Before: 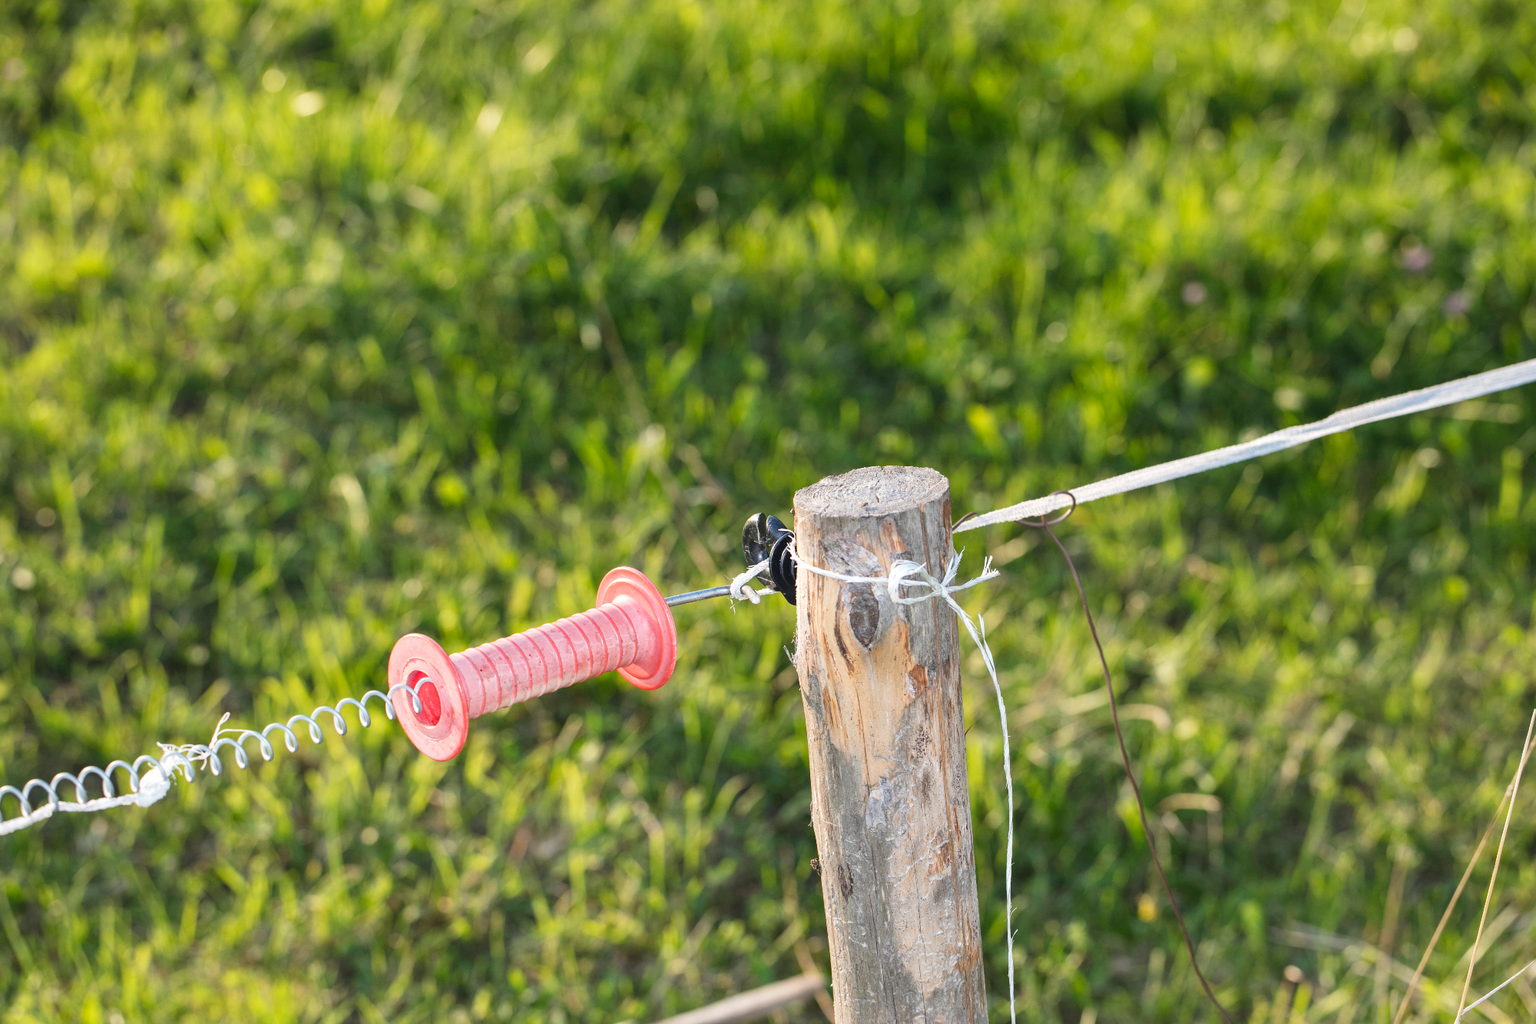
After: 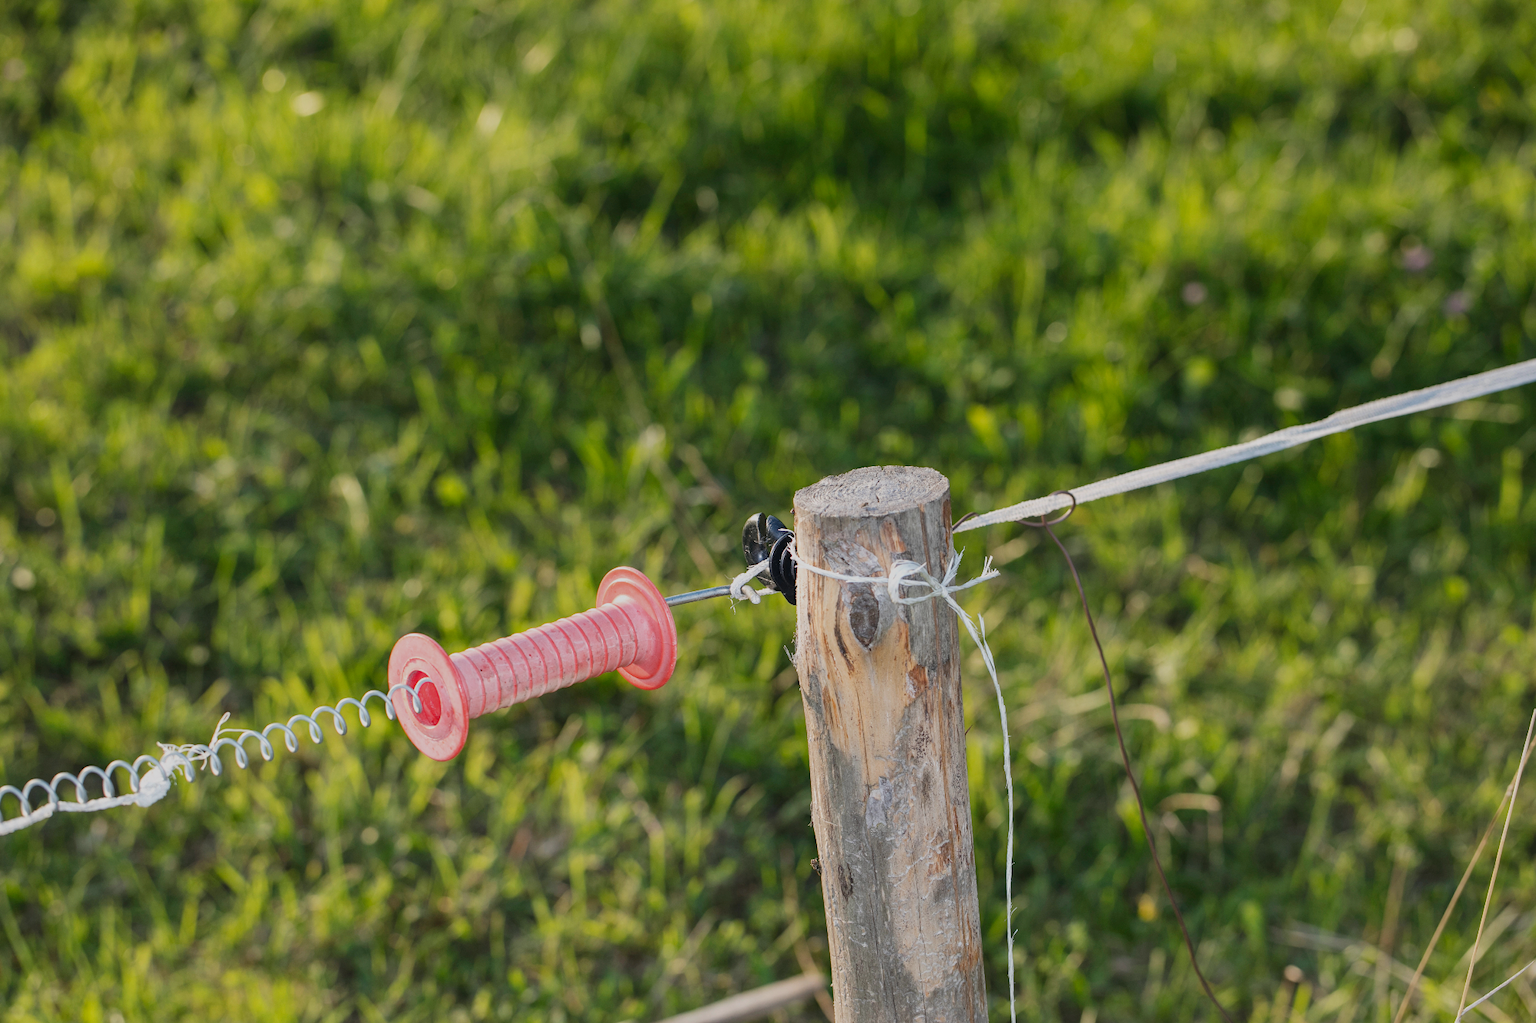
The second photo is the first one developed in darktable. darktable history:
exposure: exposure -0.602 EV, compensate highlight preservation false
